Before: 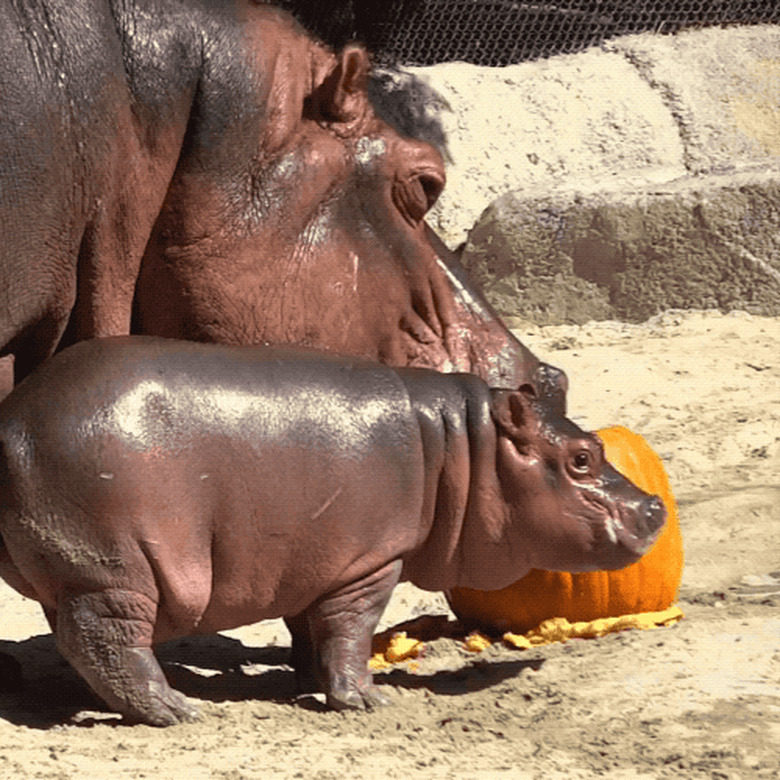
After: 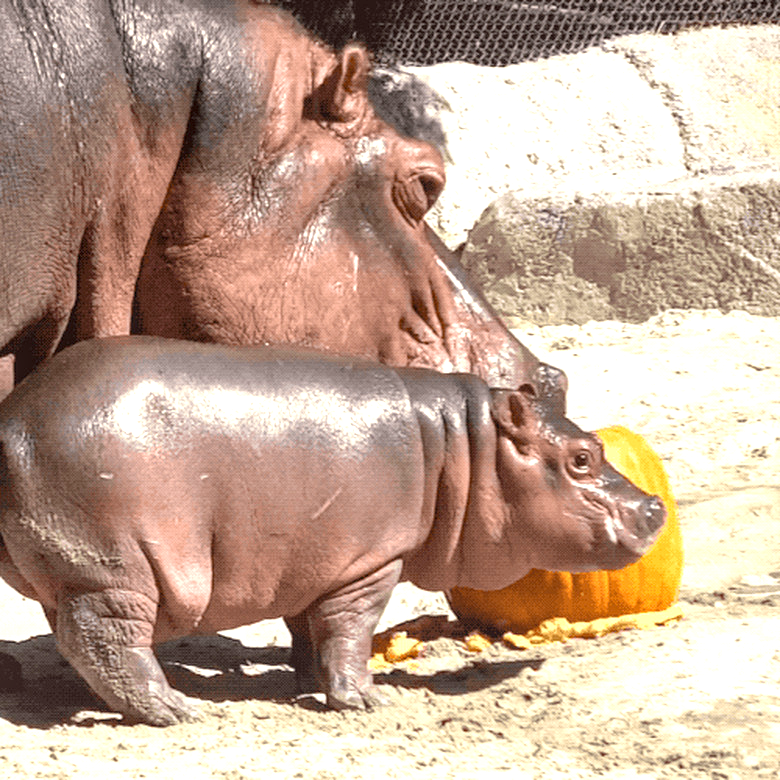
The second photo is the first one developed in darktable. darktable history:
exposure: black level correction 0, exposure 0.7 EV, compensate highlight preservation false
local contrast: on, module defaults
